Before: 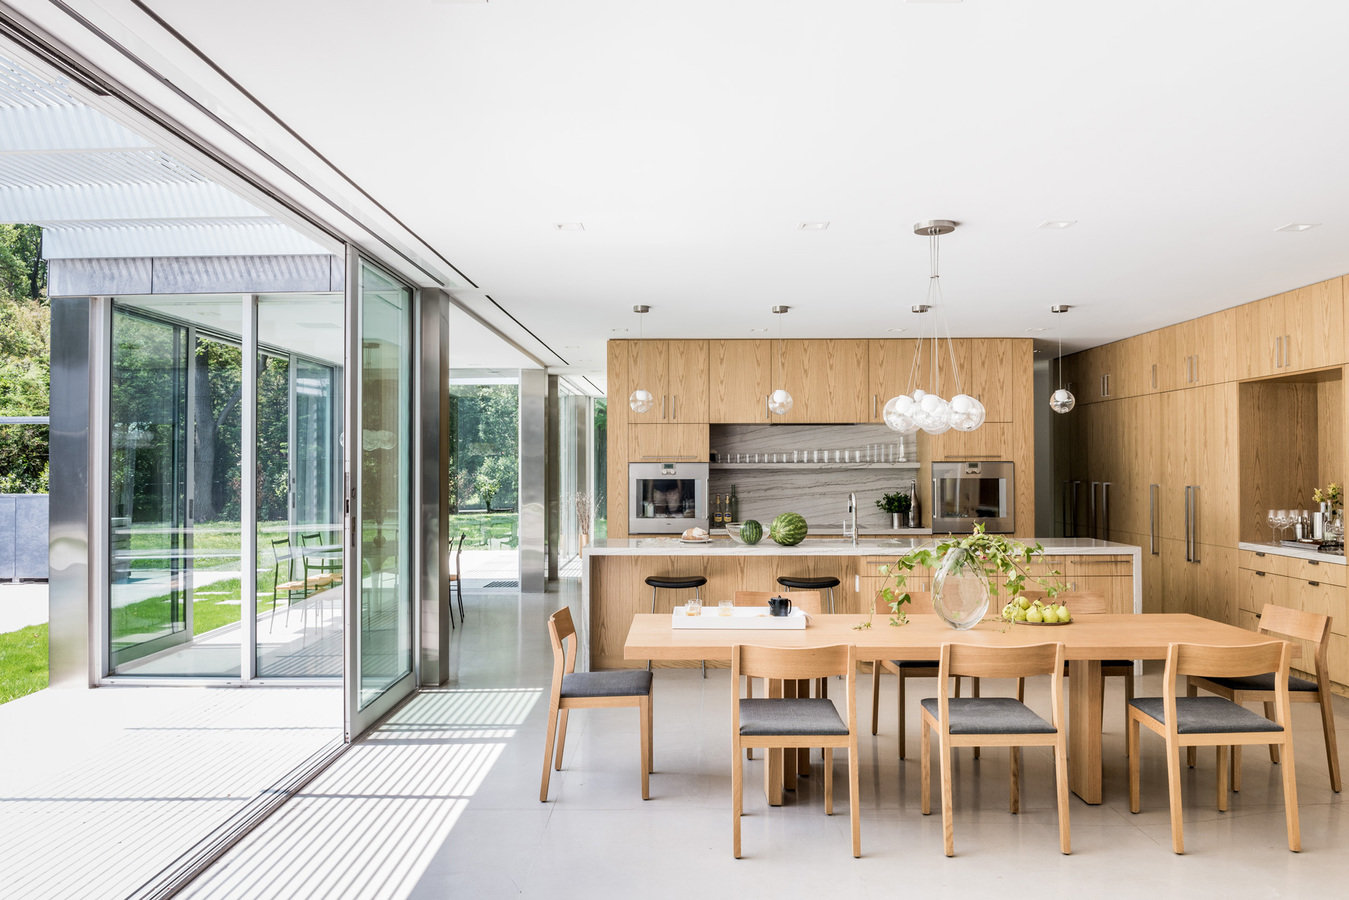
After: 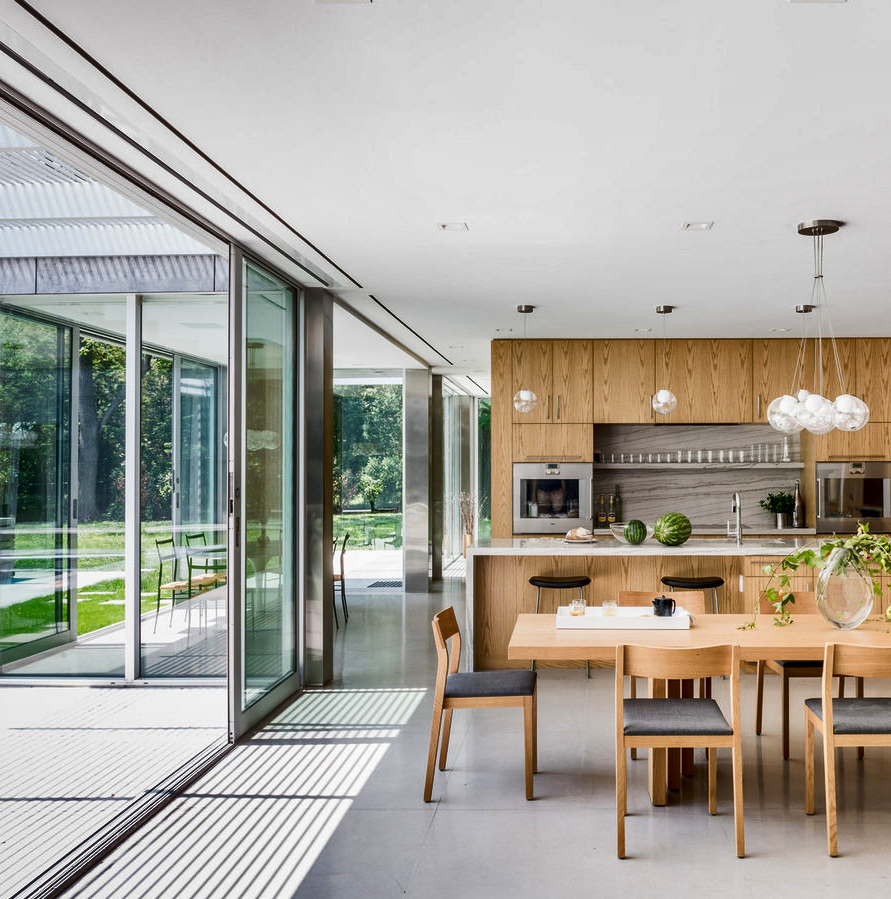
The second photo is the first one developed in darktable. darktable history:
tone equalizer: -7 EV 0.192 EV, -6 EV 0.108 EV, -5 EV 0.065 EV, -4 EV 0.045 EV, -2 EV -0.02 EV, -1 EV -0.028 EV, +0 EV -0.049 EV, edges refinement/feathering 500, mask exposure compensation -1.57 EV, preserve details guided filter
contrast brightness saturation: contrast 0.12, brightness -0.124, saturation 0.196
crop and rotate: left 8.651%, right 25.255%
shadows and highlights: radius 102.38, shadows 50.77, highlights -65.44, soften with gaussian
